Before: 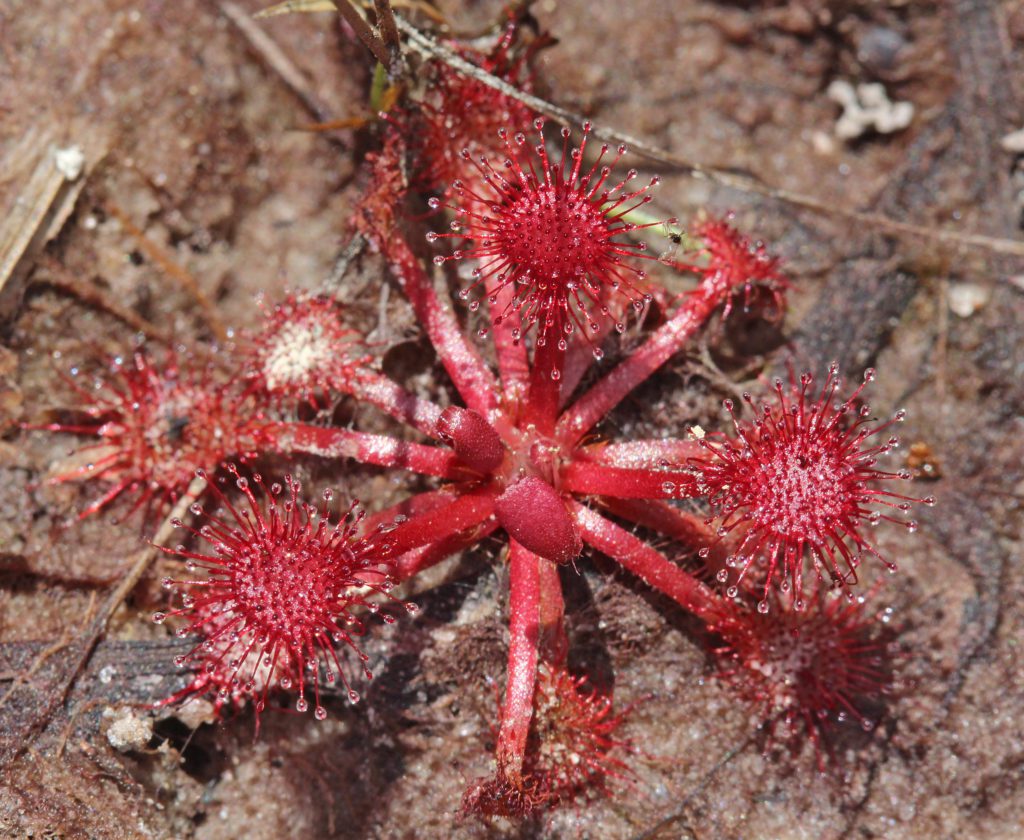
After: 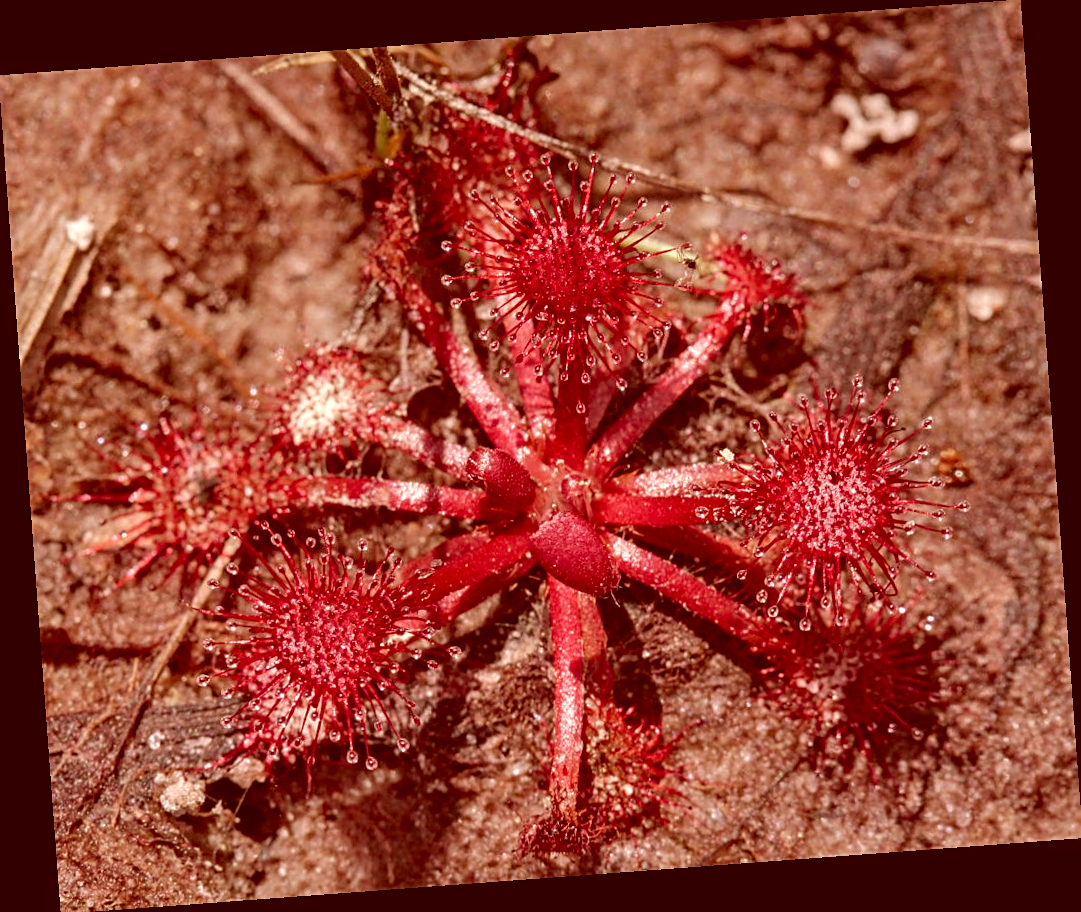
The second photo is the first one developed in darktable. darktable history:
color correction: highlights a* 9.03, highlights b* 8.71, shadows a* 40, shadows b* 40, saturation 0.8
sharpen: on, module defaults
crop and rotate: left 0.126%
local contrast: on, module defaults
rotate and perspective: rotation -4.25°, automatic cropping off
